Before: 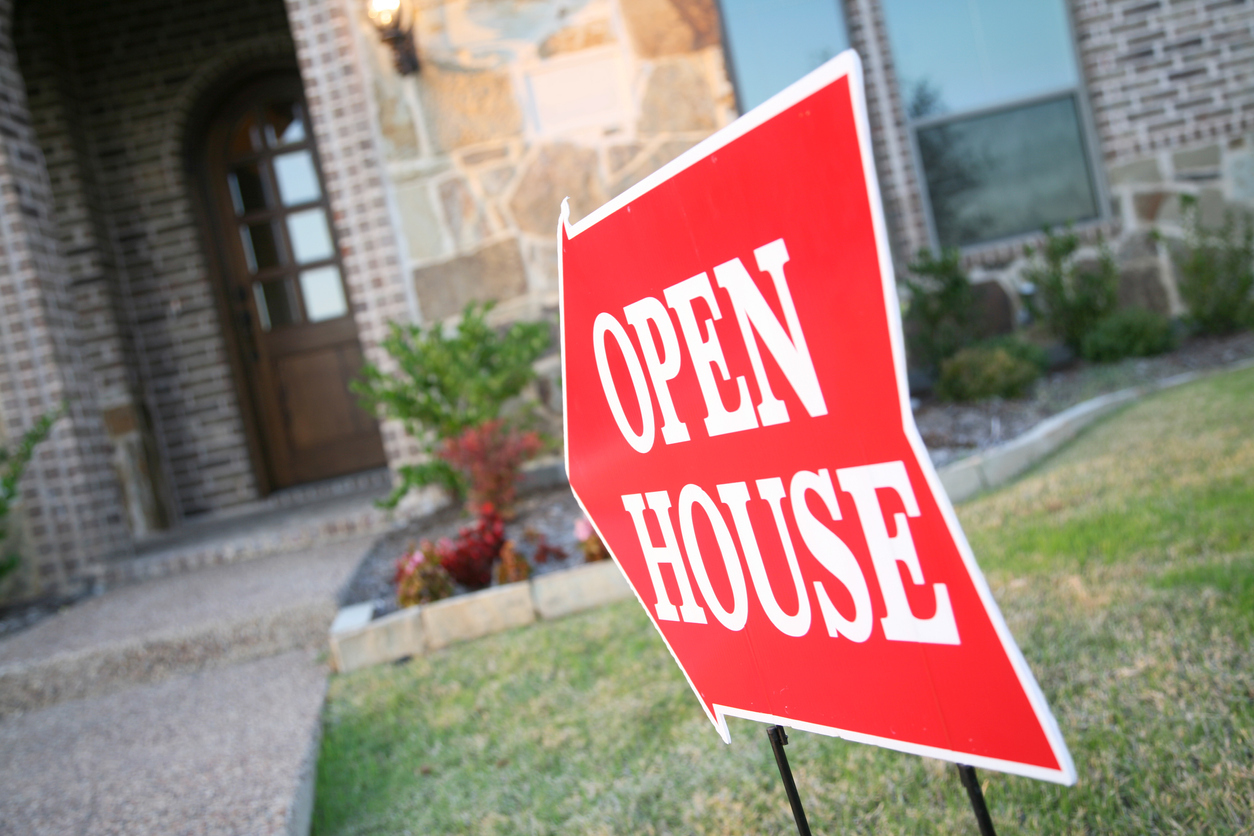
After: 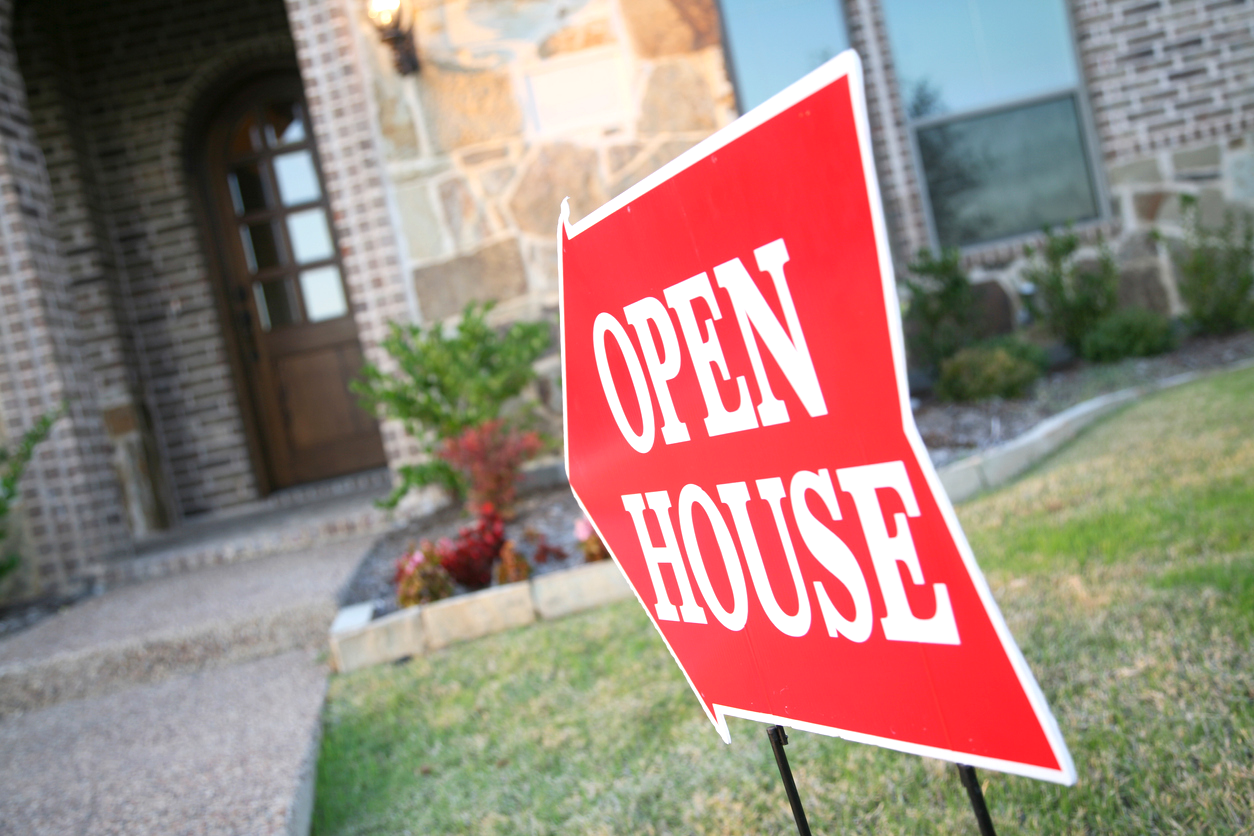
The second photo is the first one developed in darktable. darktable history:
levels: levels [0, 0.476, 0.951]
